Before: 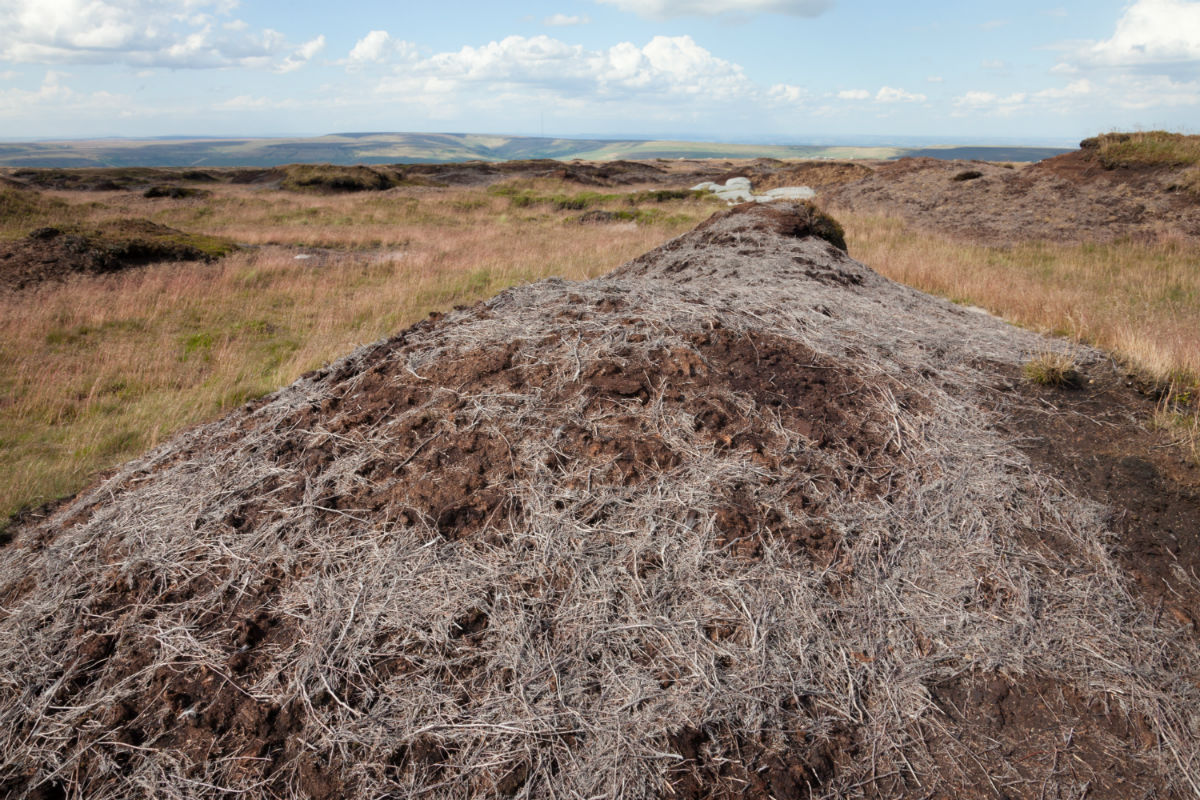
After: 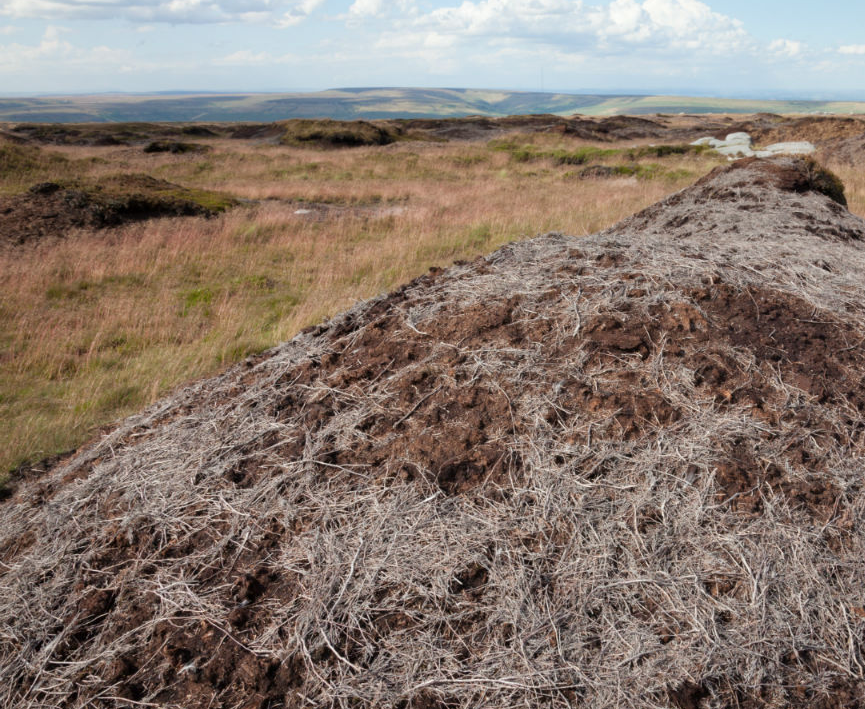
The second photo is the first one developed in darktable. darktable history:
crop: top 5.748%, right 27.878%, bottom 5.622%
color correction: highlights b* -0.028, saturation 0.986
exposure: compensate highlight preservation false
